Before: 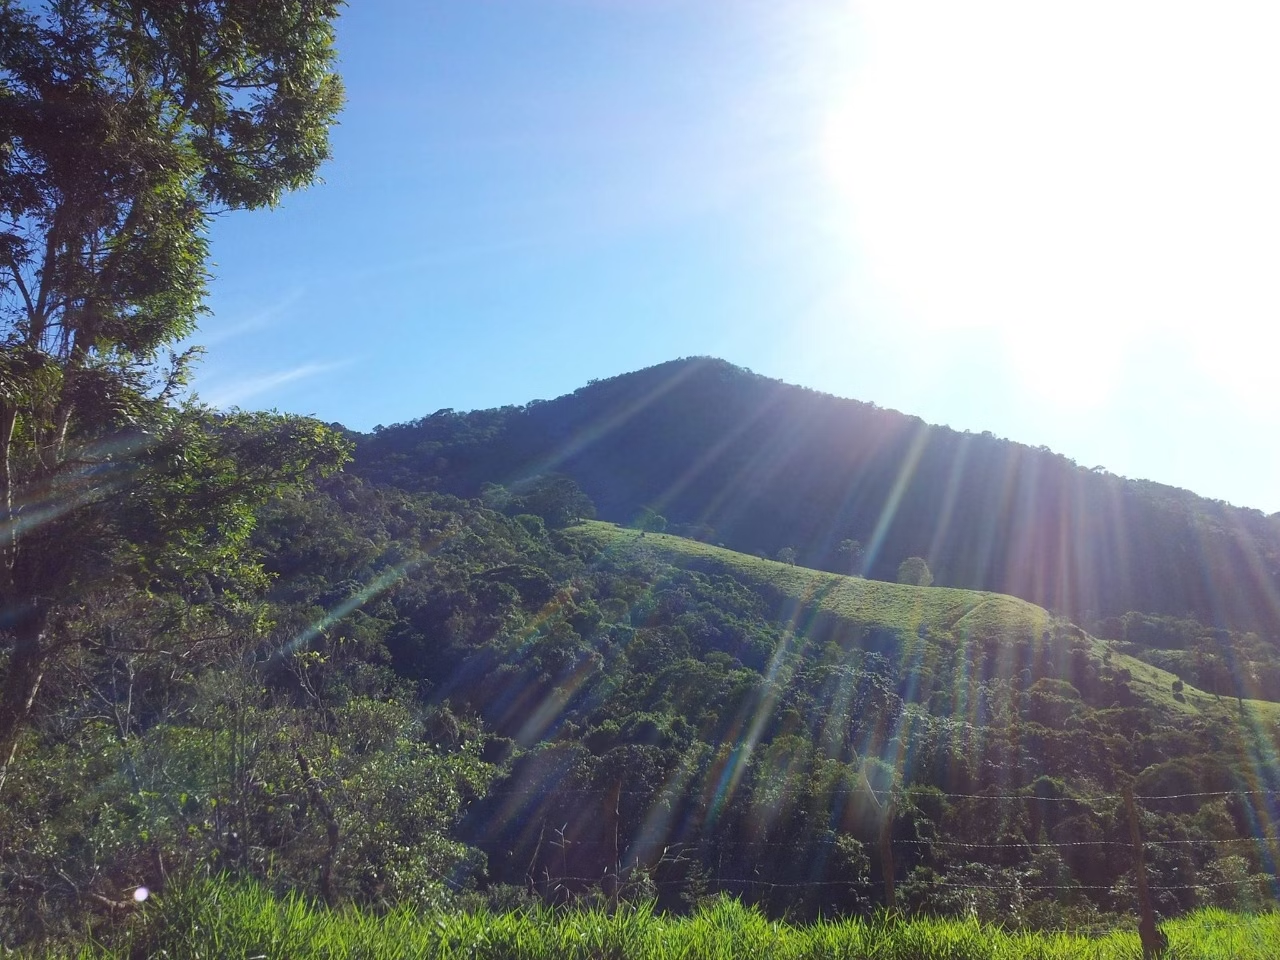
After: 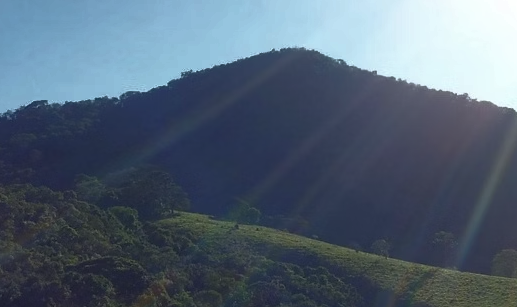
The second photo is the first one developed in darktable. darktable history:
color balance: mode lift, gamma, gain (sRGB)
base curve: curves: ch0 [(0, 0) (0.564, 0.291) (0.802, 0.731) (1, 1)]
crop: left 31.751%, top 32.172%, right 27.8%, bottom 35.83%
